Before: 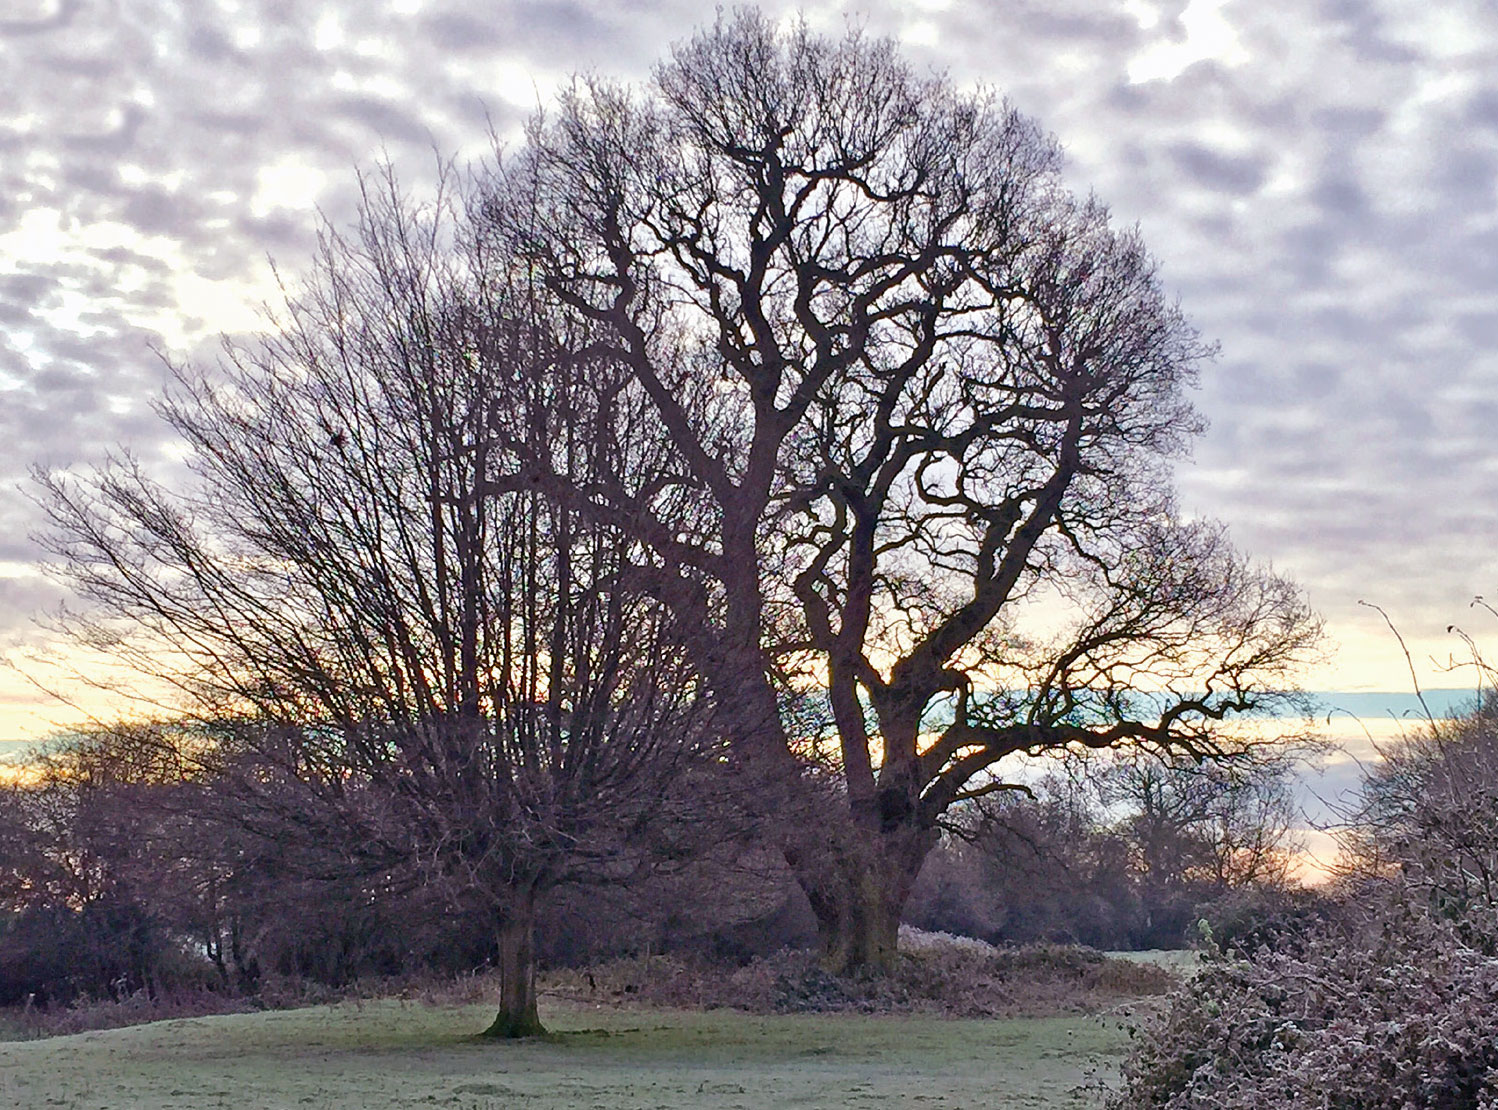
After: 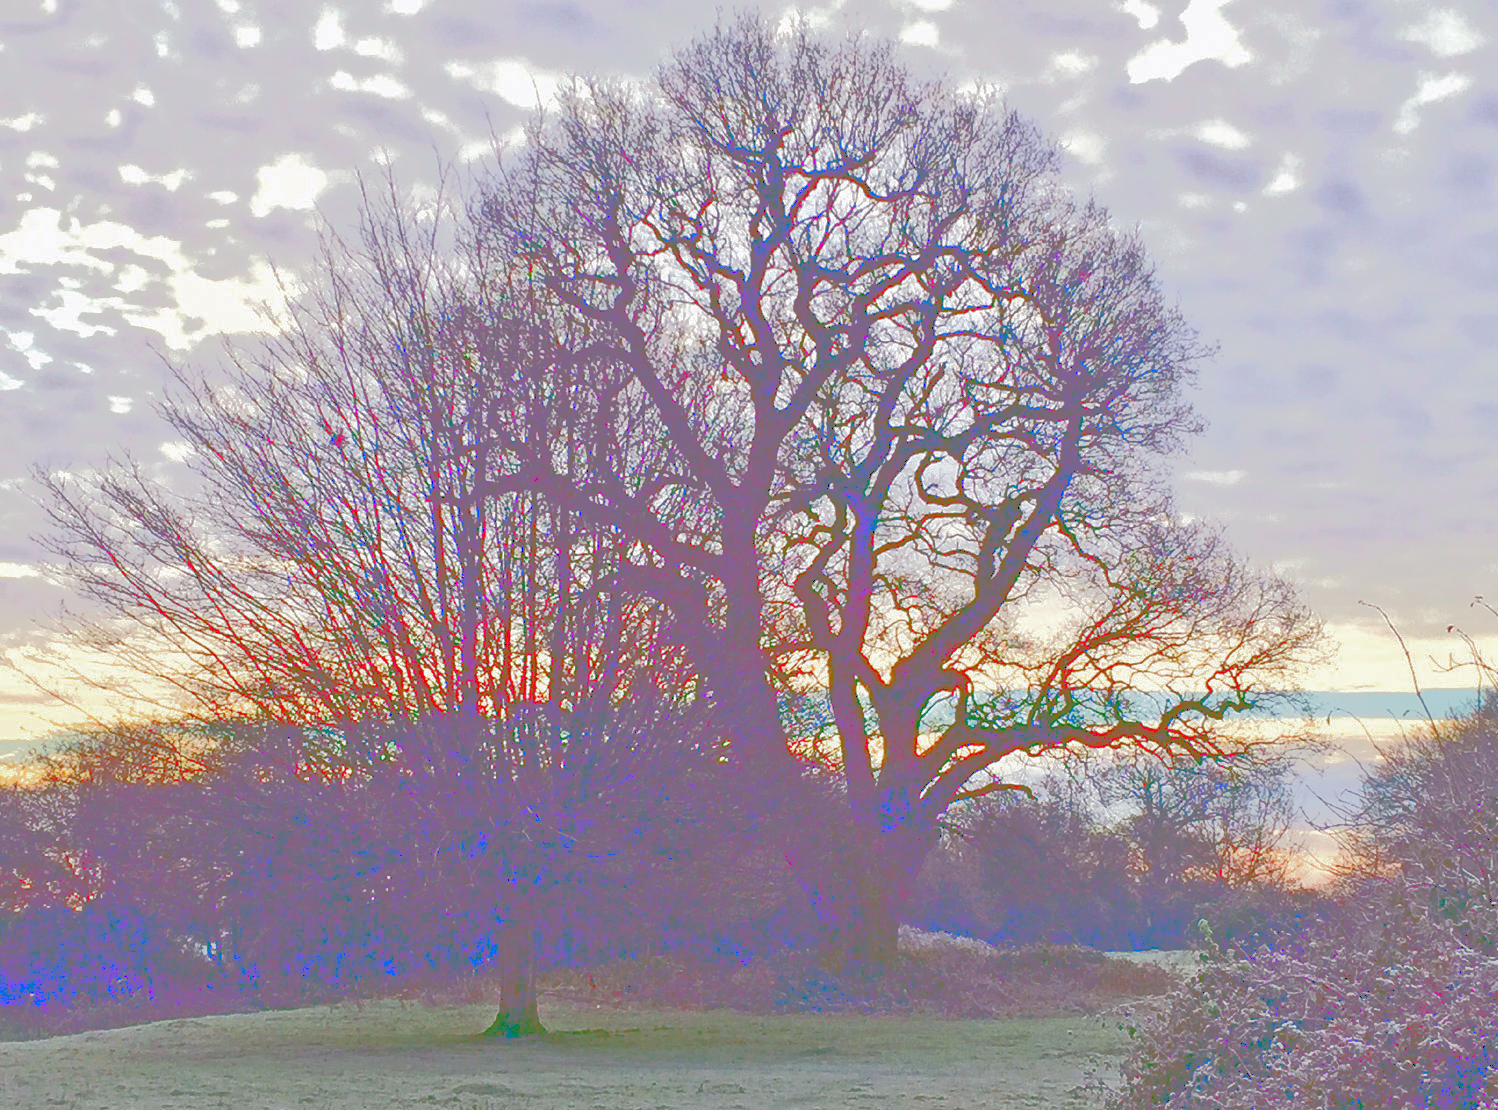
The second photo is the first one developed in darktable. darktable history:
tone curve: curves: ch0 [(0, 0) (0.003, 0.449) (0.011, 0.449) (0.025, 0.449) (0.044, 0.45) (0.069, 0.453) (0.1, 0.453) (0.136, 0.455) (0.177, 0.458) (0.224, 0.462) (0.277, 0.47) (0.335, 0.491) (0.399, 0.522) (0.468, 0.561) (0.543, 0.619) (0.623, 0.69) (0.709, 0.756) (0.801, 0.802) (0.898, 0.825) (1, 1)], color space Lab, linked channels, preserve colors none
